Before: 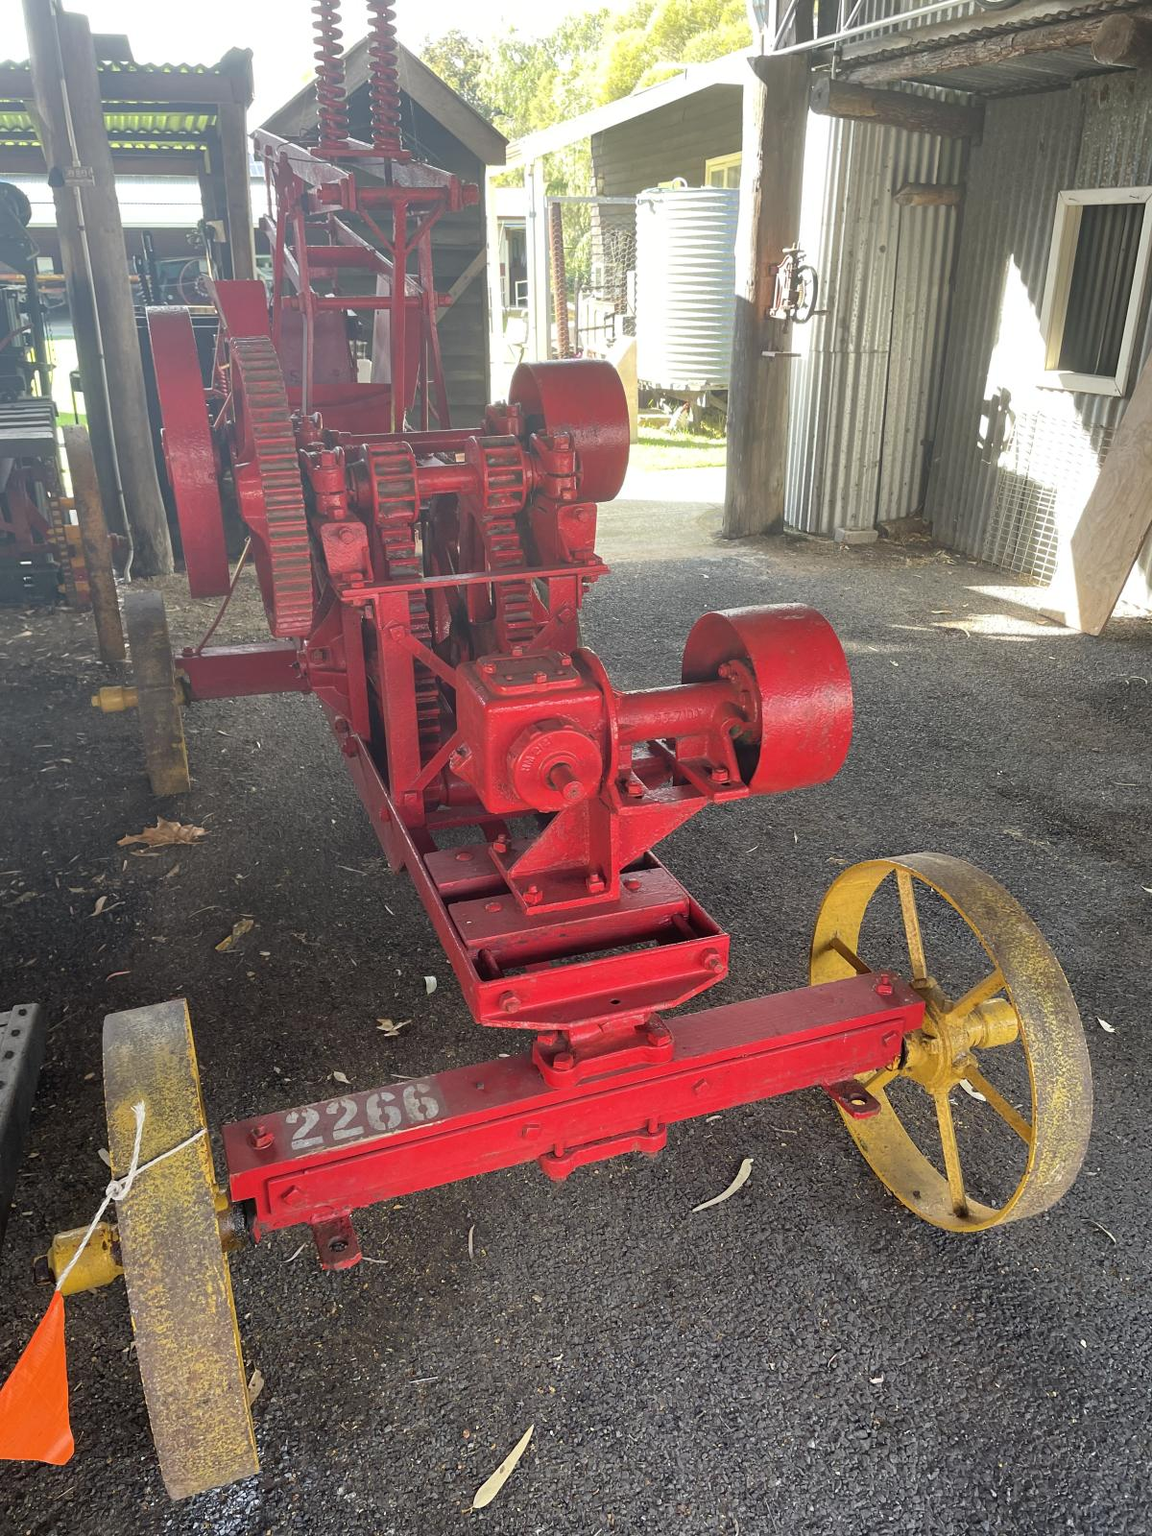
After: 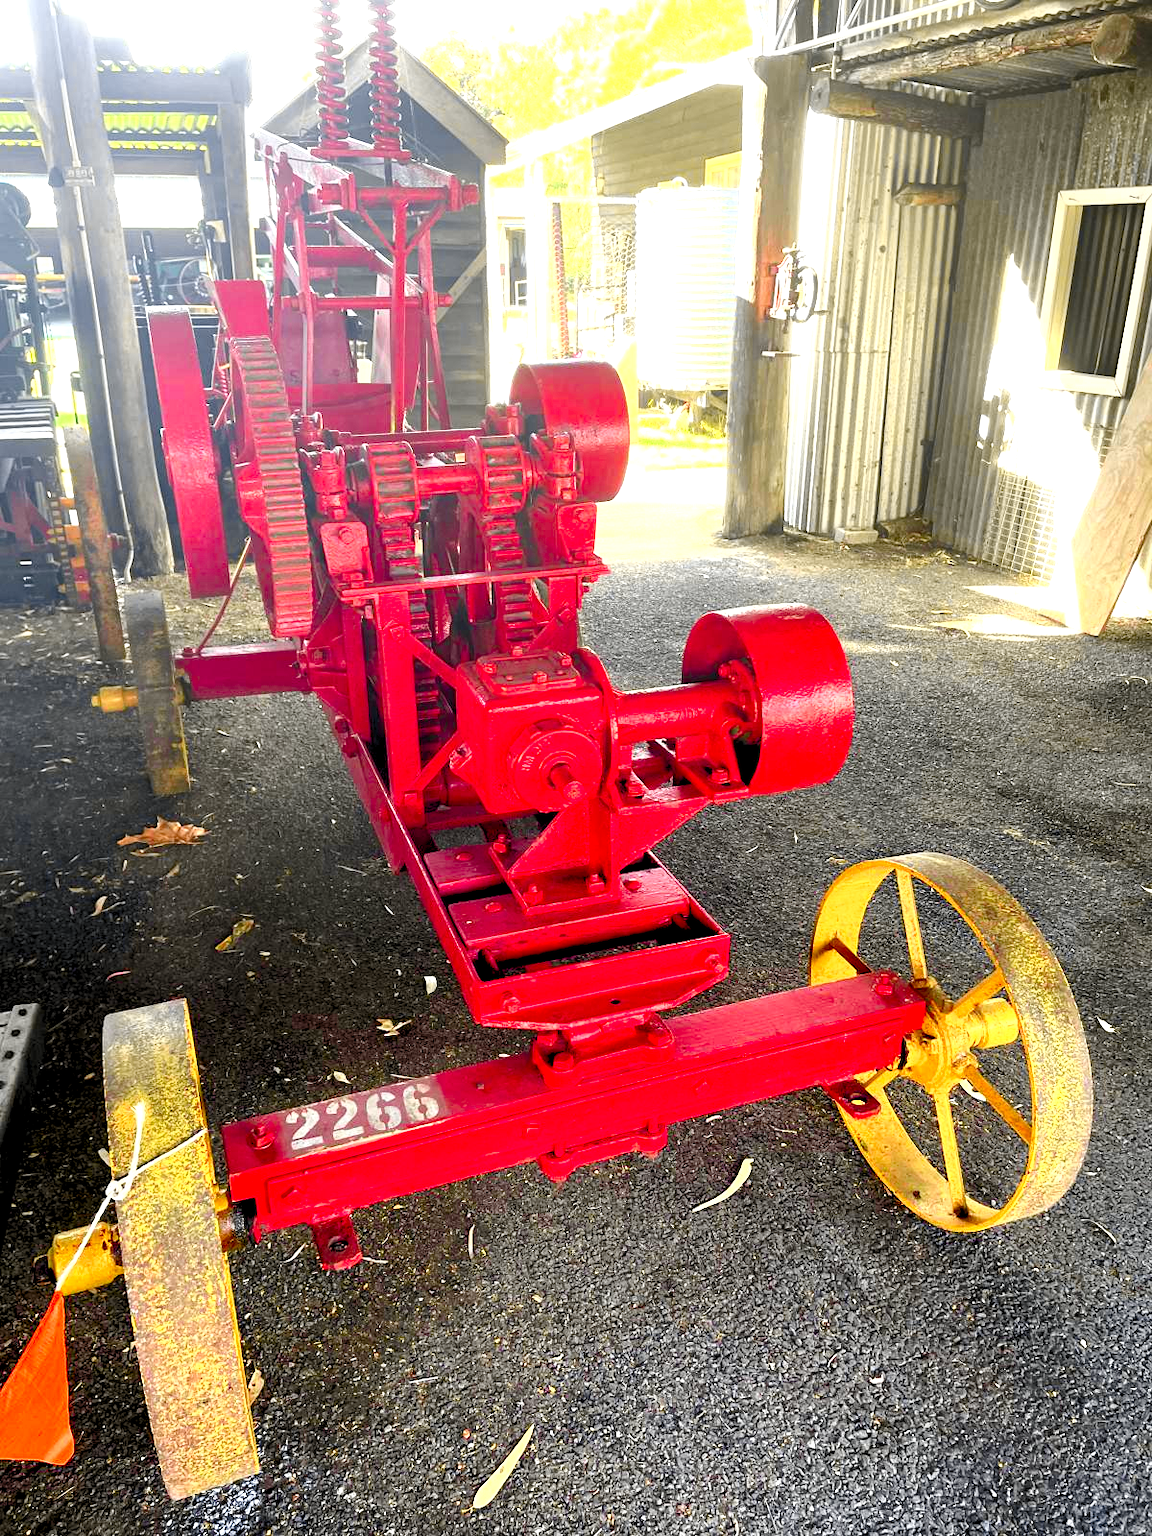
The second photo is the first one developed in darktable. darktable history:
tone curve: curves: ch0 [(0, 0.006) (0.037, 0.022) (0.123, 0.105) (0.19, 0.173) (0.277, 0.279) (0.474, 0.517) (0.597, 0.662) (0.687, 0.774) (0.855, 0.891) (1, 0.982)]; ch1 [(0, 0) (0.243, 0.245) (0.422, 0.415) (0.493, 0.498) (0.508, 0.503) (0.531, 0.55) (0.551, 0.582) (0.626, 0.672) (0.694, 0.732) (1, 1)]; ch2 [(0, 0) (0.249, 0.216) (0.356, 0.329) (0.424, 0.442) (0.476, 0.477) (0.498, 0.503) (0.517, 0.524) (0.532, 0.547) (0.562, 0.592) (0.614, 0.657) (0.706, 0.748) (0.808, 0.809) (0.991, 0.968)], color space Lab, independent channels, preserve colors none
levels: levels [0.036, 0.364, 0.827]
contrast brightness saturation: contrast 0.21, brightness -0.11, saturation 0.21
